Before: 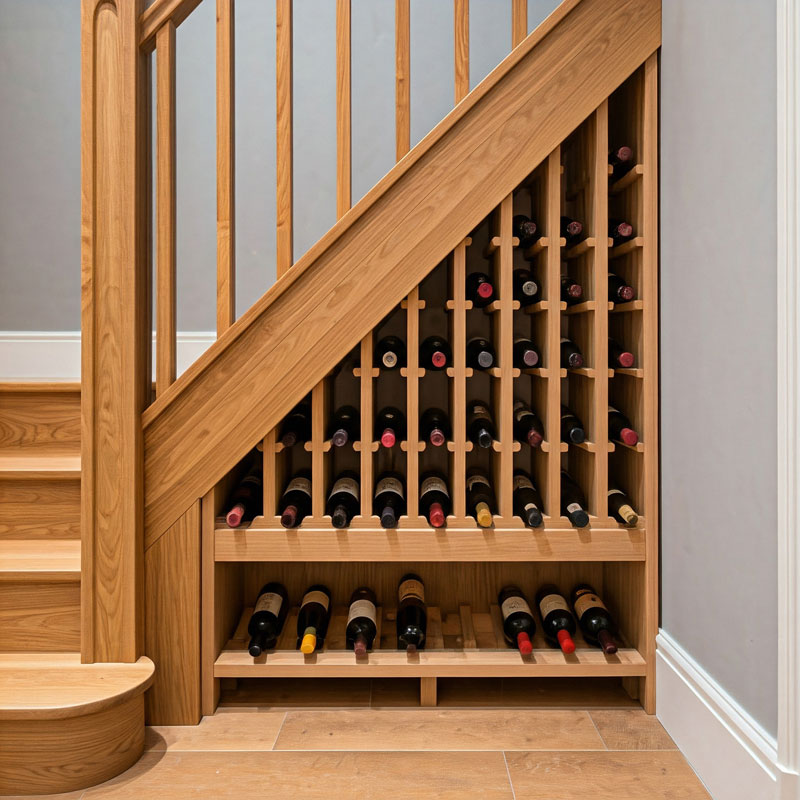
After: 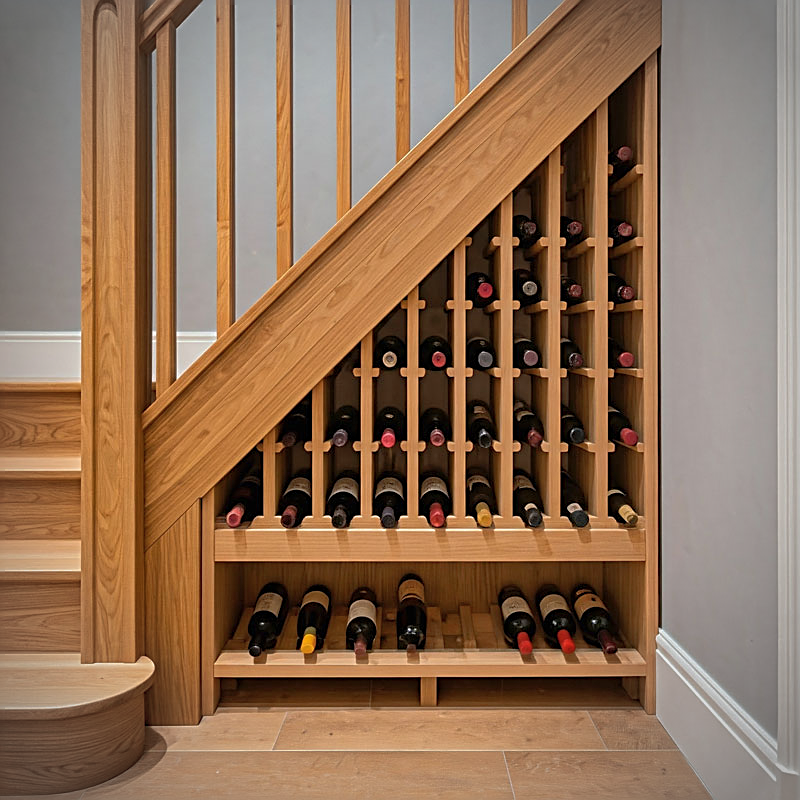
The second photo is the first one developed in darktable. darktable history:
vignetting: automatic ratio true
sharpen: on, module defaults
color balance rgb: global vibrance 0.5%
shadows and highlights: on, module defaults
